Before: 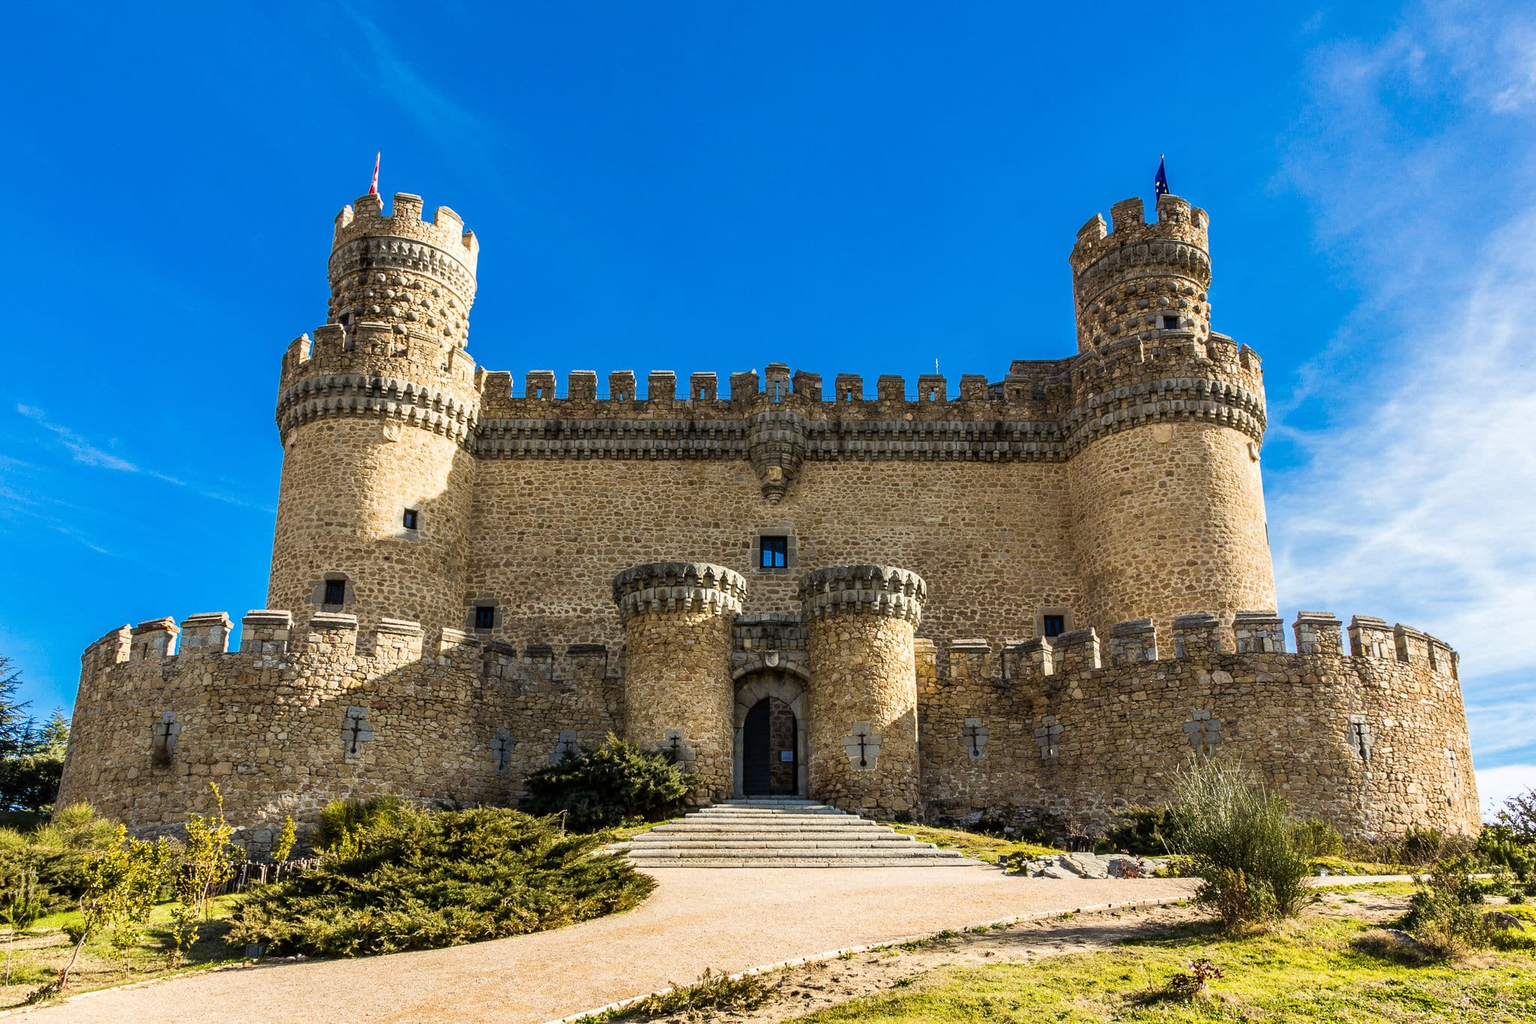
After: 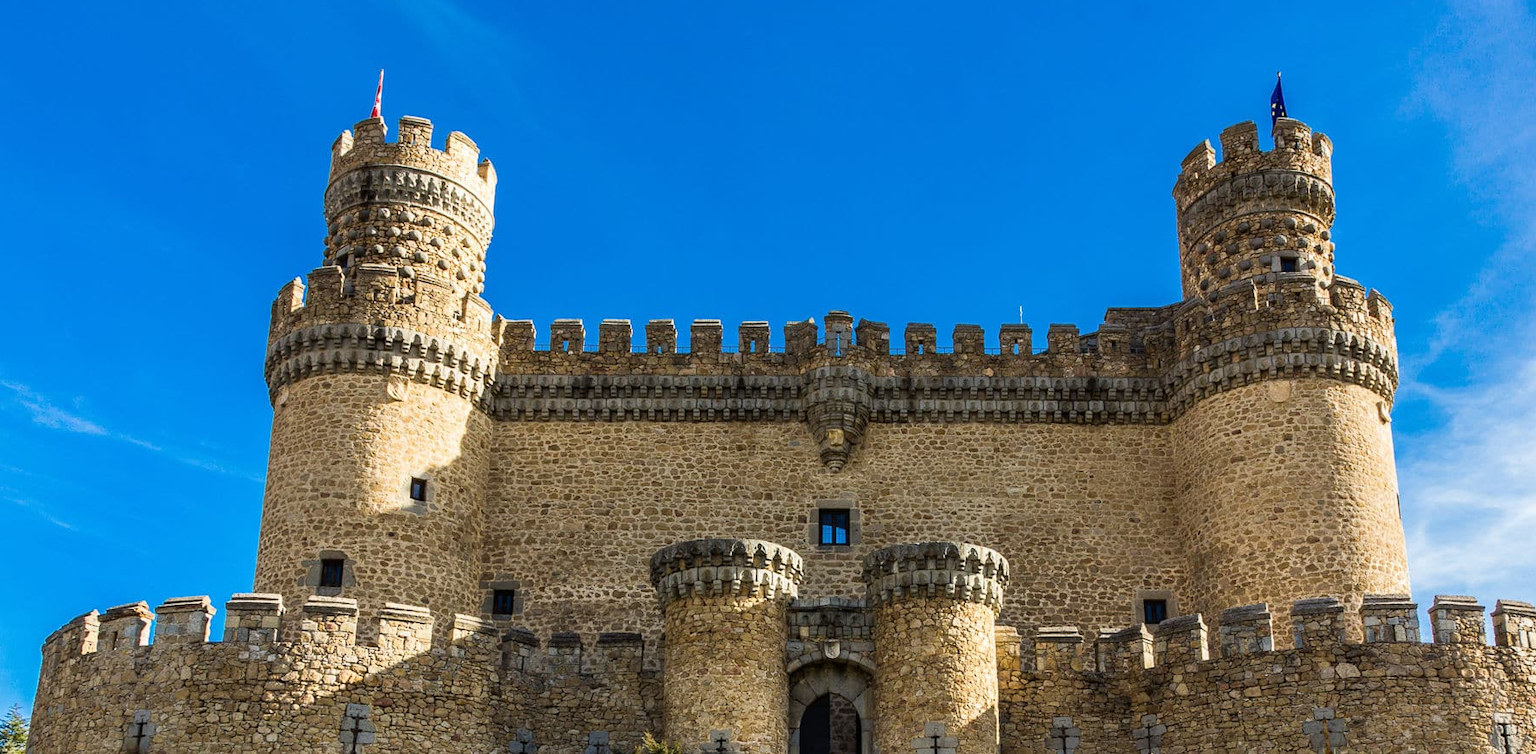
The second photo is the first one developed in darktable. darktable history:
crop: left 2.933%, top 9.009%, right 9.678%, bottom 26.595%
